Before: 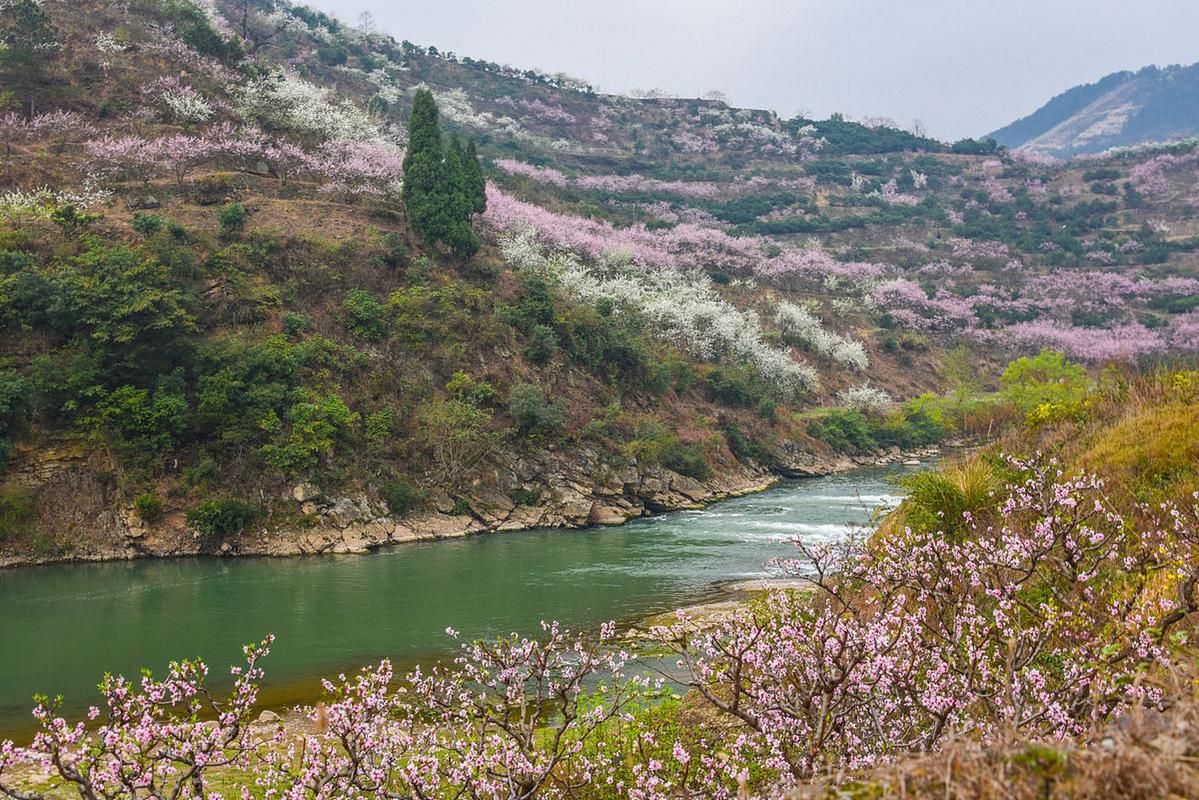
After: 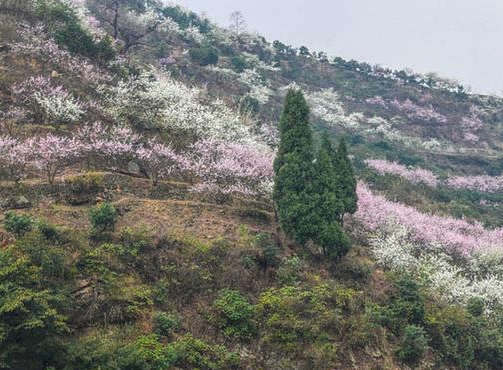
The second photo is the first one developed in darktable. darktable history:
haze removal: strength -0.05
crop and rotate: left 10.817%, top 0.062%, right 47.194%, bottom 53.626%
local contrast: highlights 0%, shadows 0%, detail 133%
